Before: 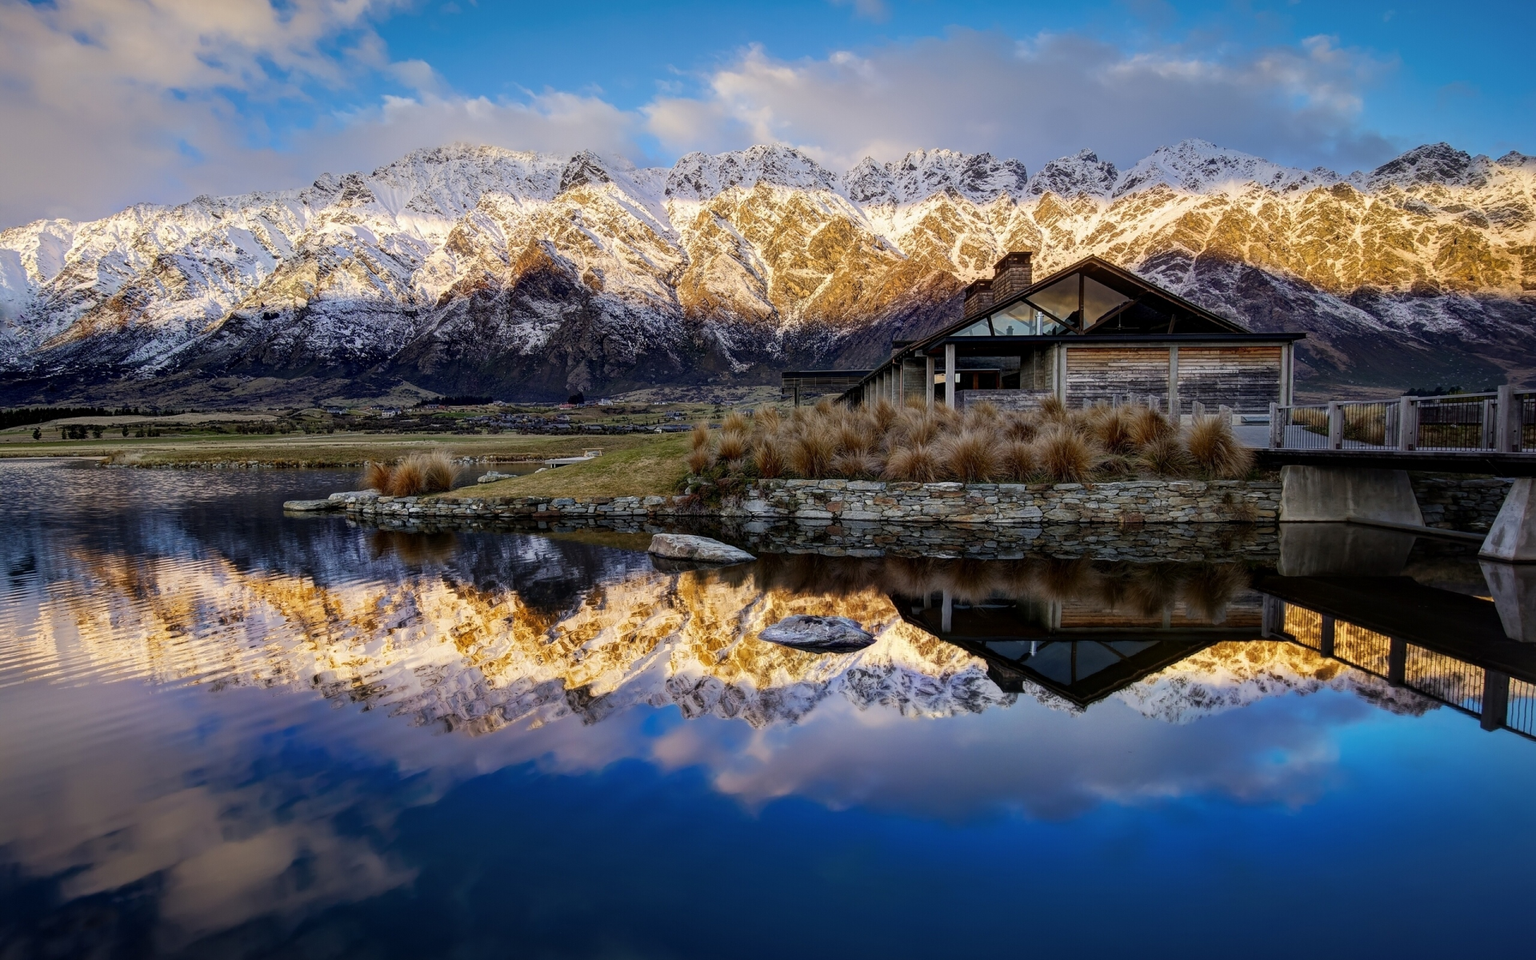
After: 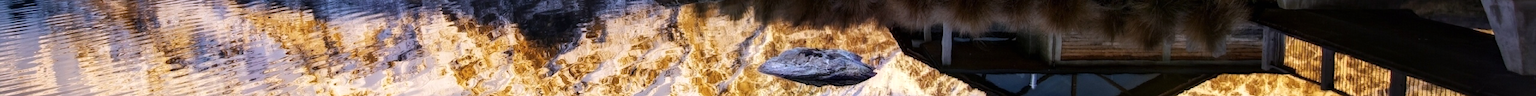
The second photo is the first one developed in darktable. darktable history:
exposure: black level correction 0, exposure 0.5 EV, compensate highlight preservation false
crop and rotate: top 59.084%, bottom 30.916%
graduated density: hue 238.83°, saturation 50%
